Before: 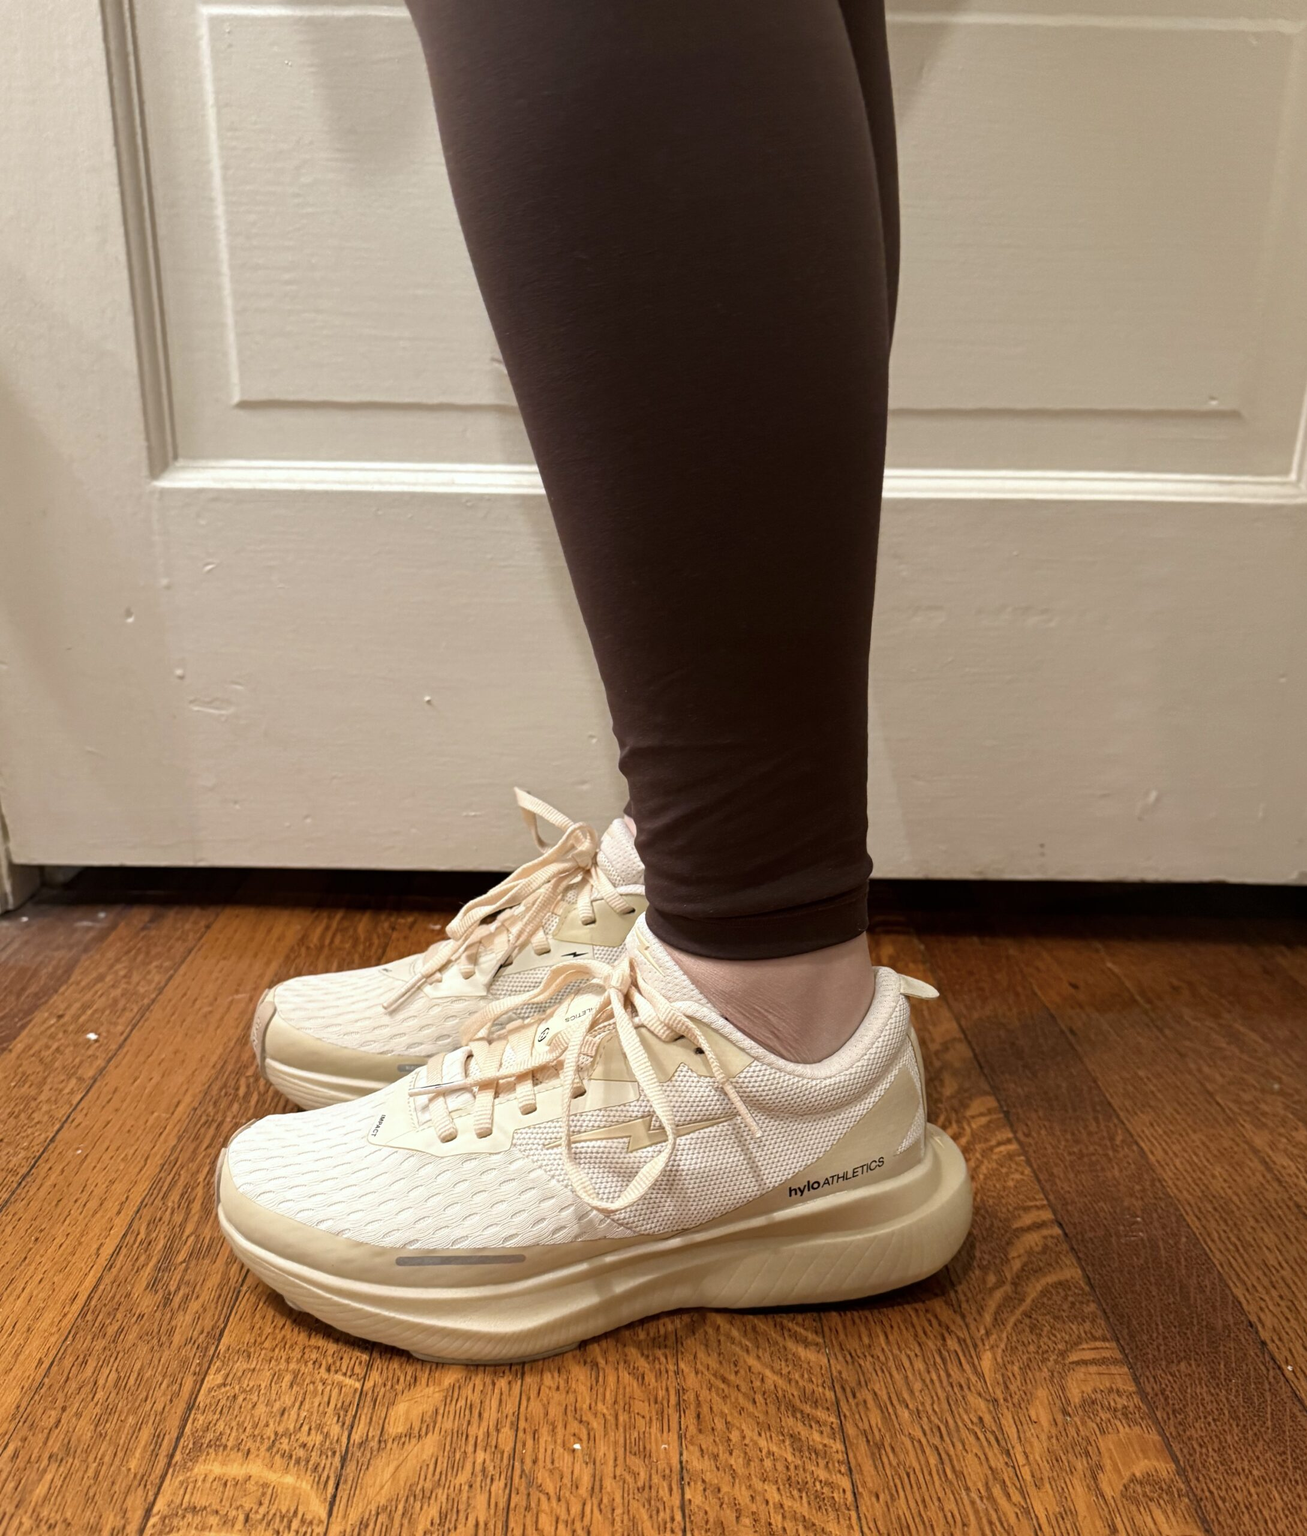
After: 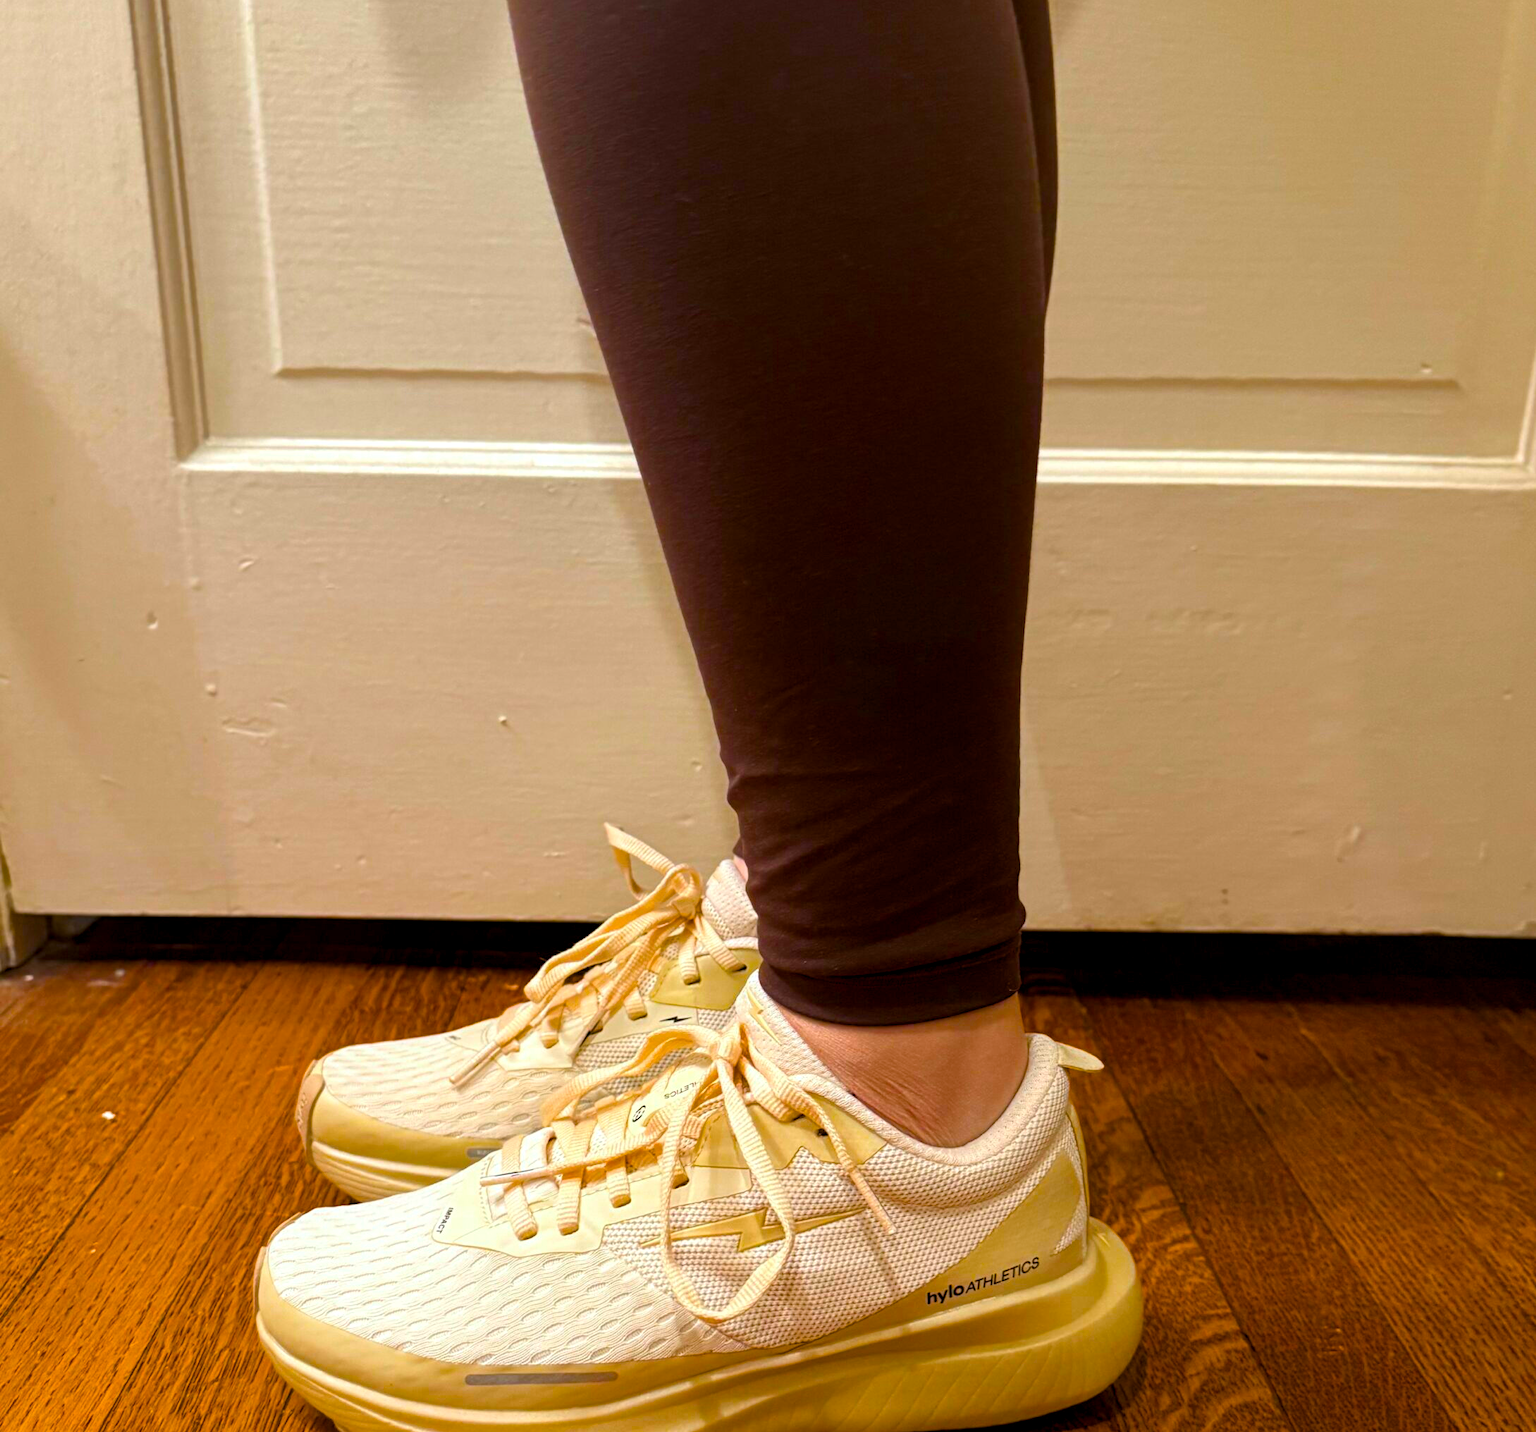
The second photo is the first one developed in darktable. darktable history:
color balance rgb: perceptual saturation grading › global saturation 100%
exposure: exposure 0 EV, compensate highlight preservation false
crop and rotate: top 5.667%, bottom 14.937%
local contrast: highlights 100%, shadows 100%, detail 120%, midtone range 0.2
